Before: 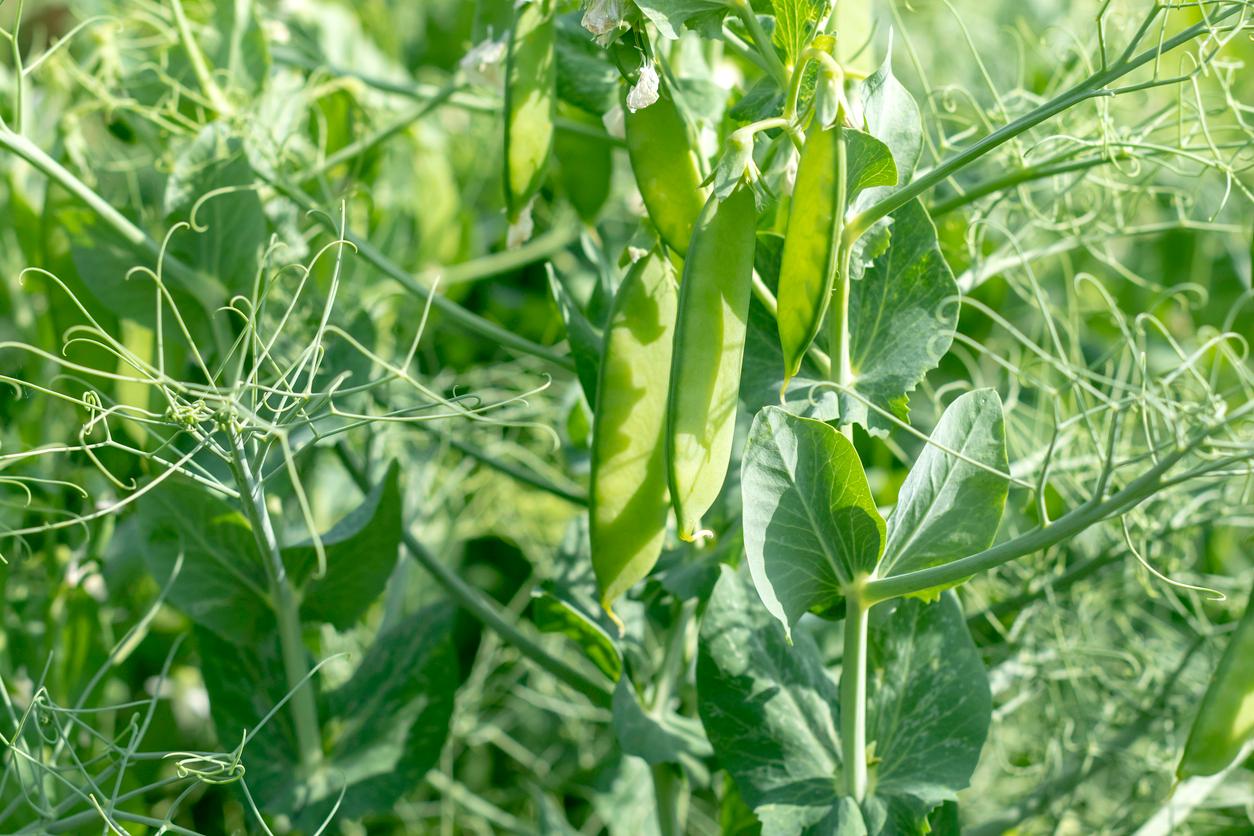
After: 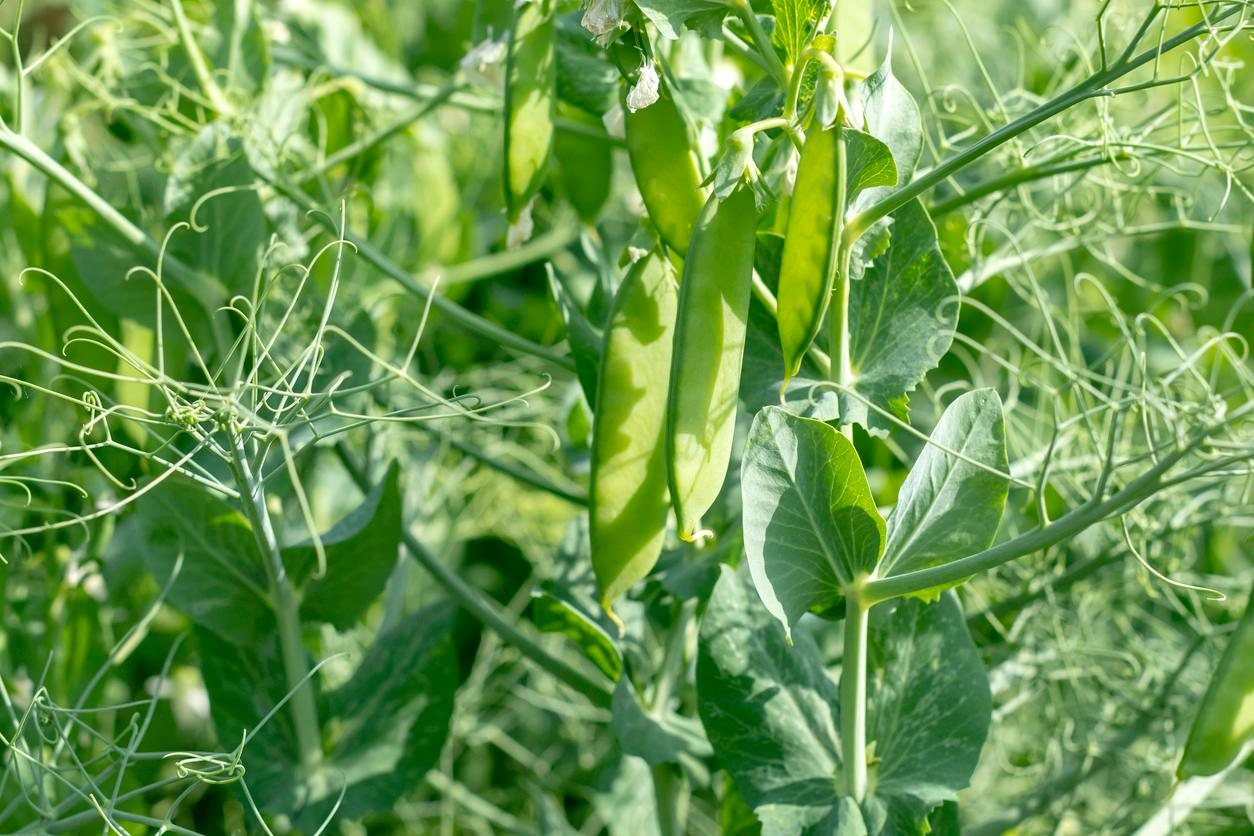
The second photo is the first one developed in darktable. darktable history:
shadows and highlights: shadows 48.25, highlights -42.05, highlights color adjustment 49.53%, soften with gaussian
